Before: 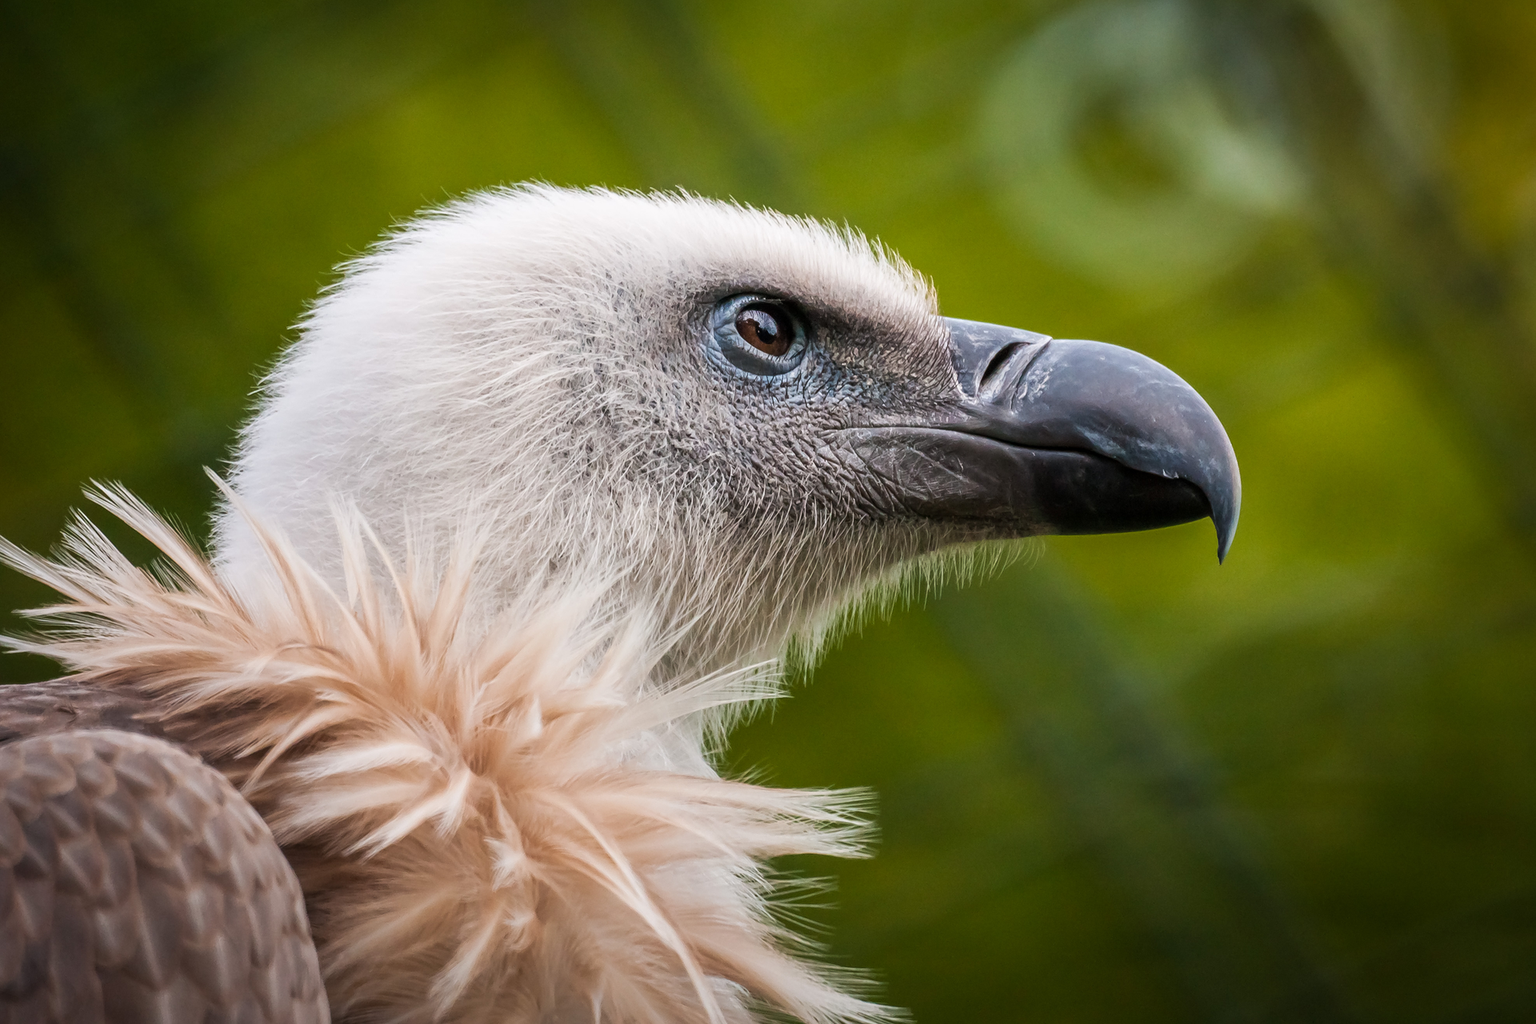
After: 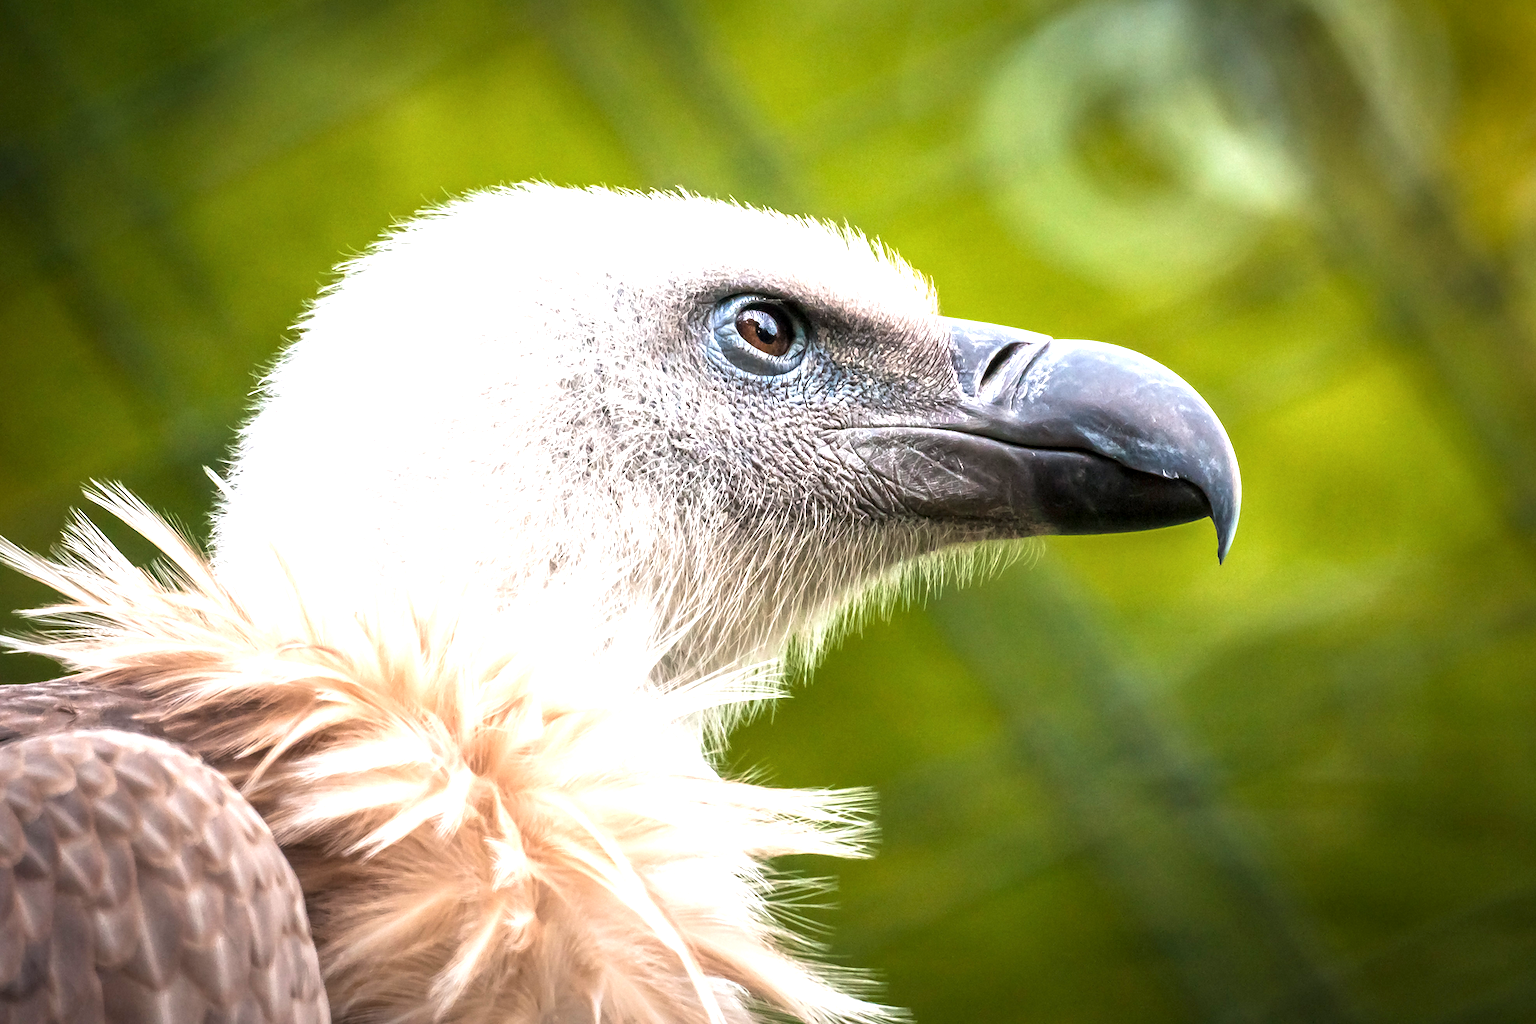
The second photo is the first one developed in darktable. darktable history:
exposure: exposure 1.228 EV, compensate highlight preservation false
tone equalizer: on, module defaults
local contrast: highlights 107%, shadows 98%, detail 120%, midtone range 0.2
